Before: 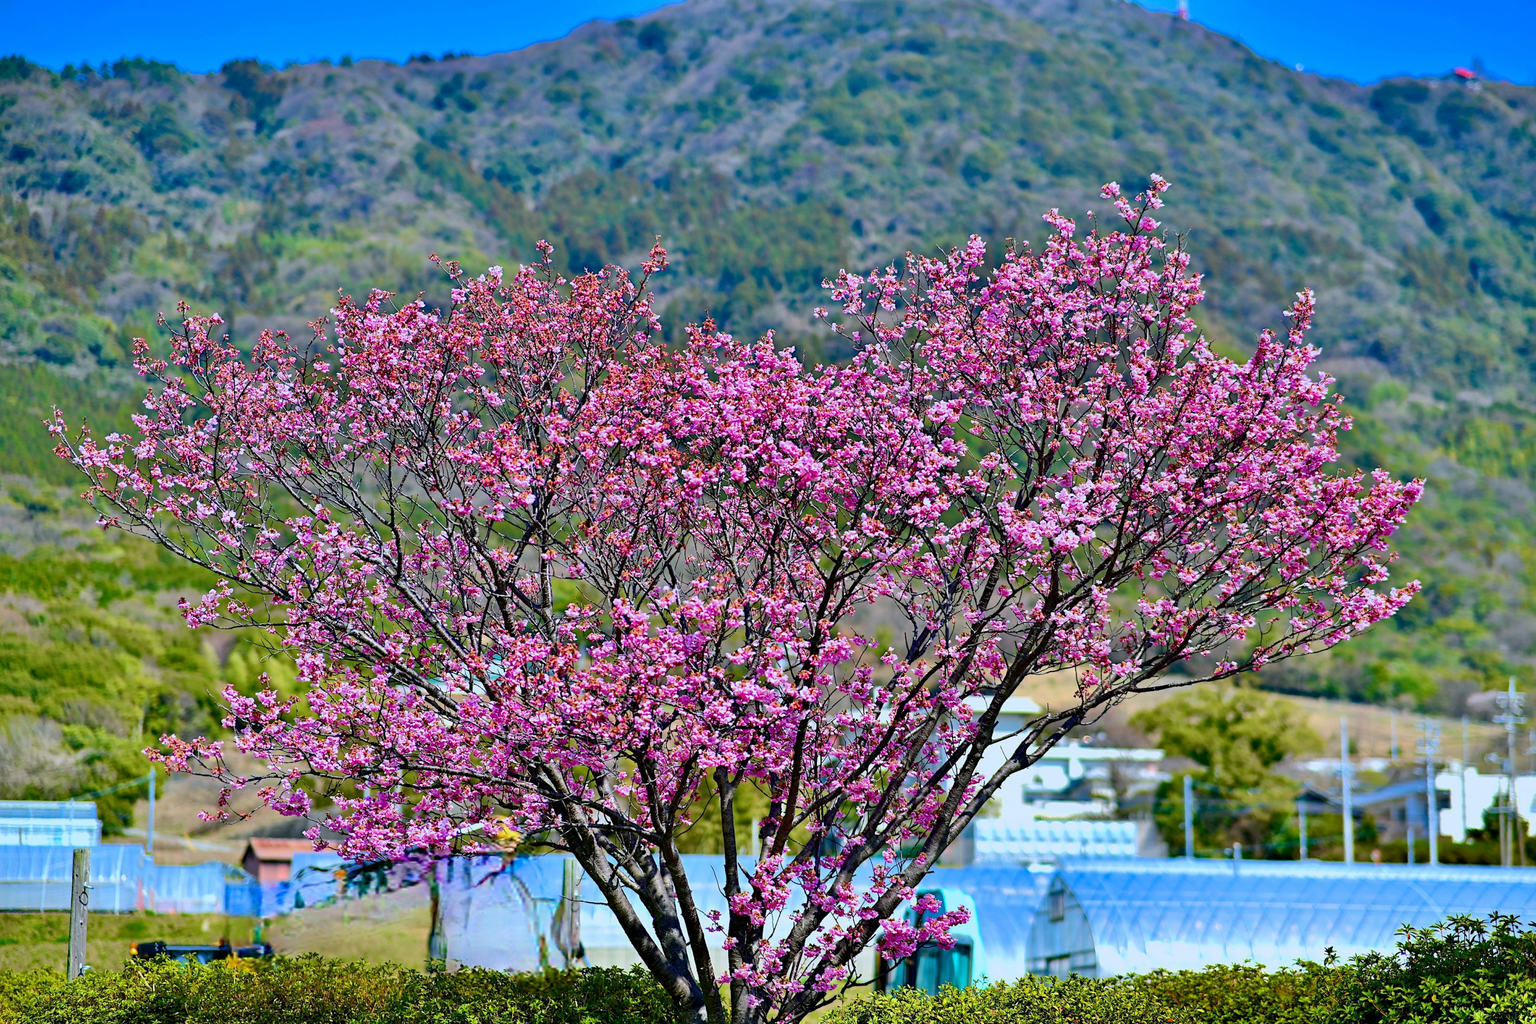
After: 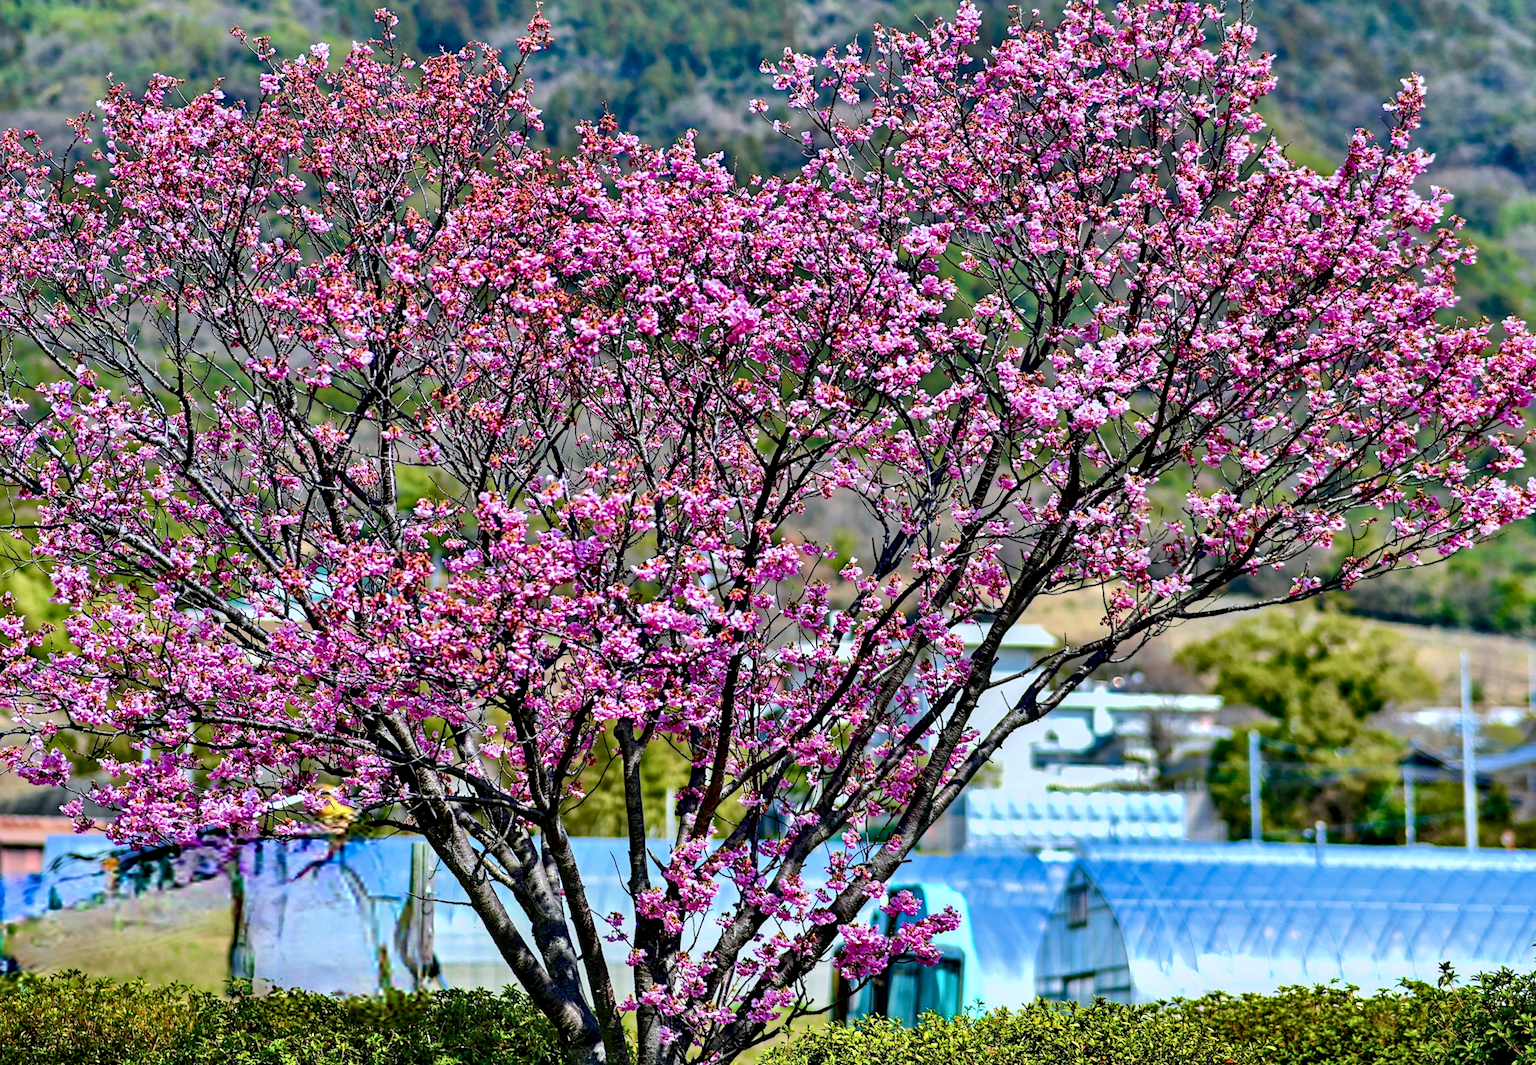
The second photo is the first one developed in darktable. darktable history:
crop: left 16.865%, top 22.885%, right 9.039%
contrast equalizer: octaves 7, y [[0.524, 0.538, 0.547, 0.548, 0.538, 0.524], [0.5 ×6], [0.5 ×6], [0 ×6], [0 ×6]]
local contrast: on, module defaults
